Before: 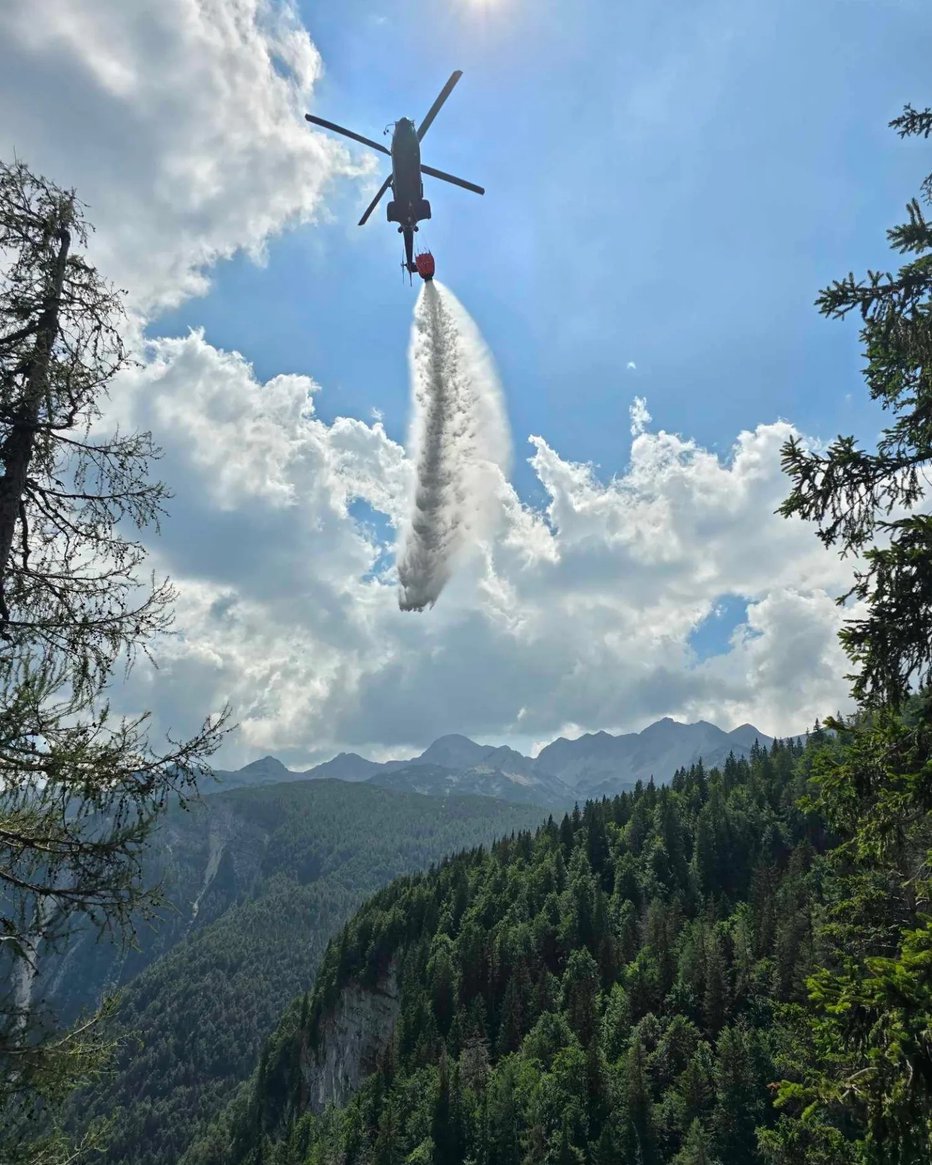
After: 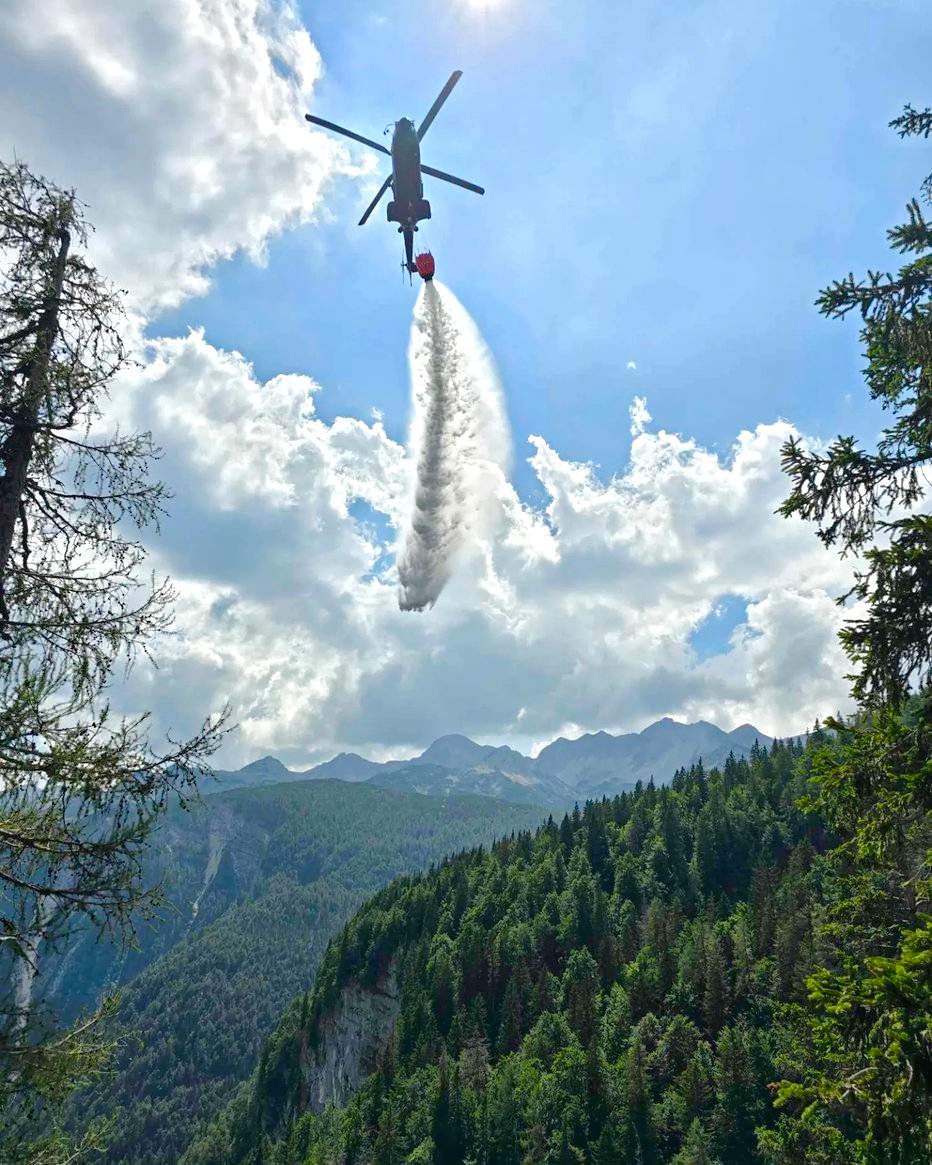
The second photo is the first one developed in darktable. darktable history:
haze removal: strength 0.1, compatibility mode true, adaptive false
color balance rgb: perceptual saturation grading › global saturation 20%, perceptual saturation grading › highlights -50%, perceptual saturation grading › shadows 30%, perceptual brilliance grading › global brilliance 10%, perceptual brilliance grading › shadows 15%
